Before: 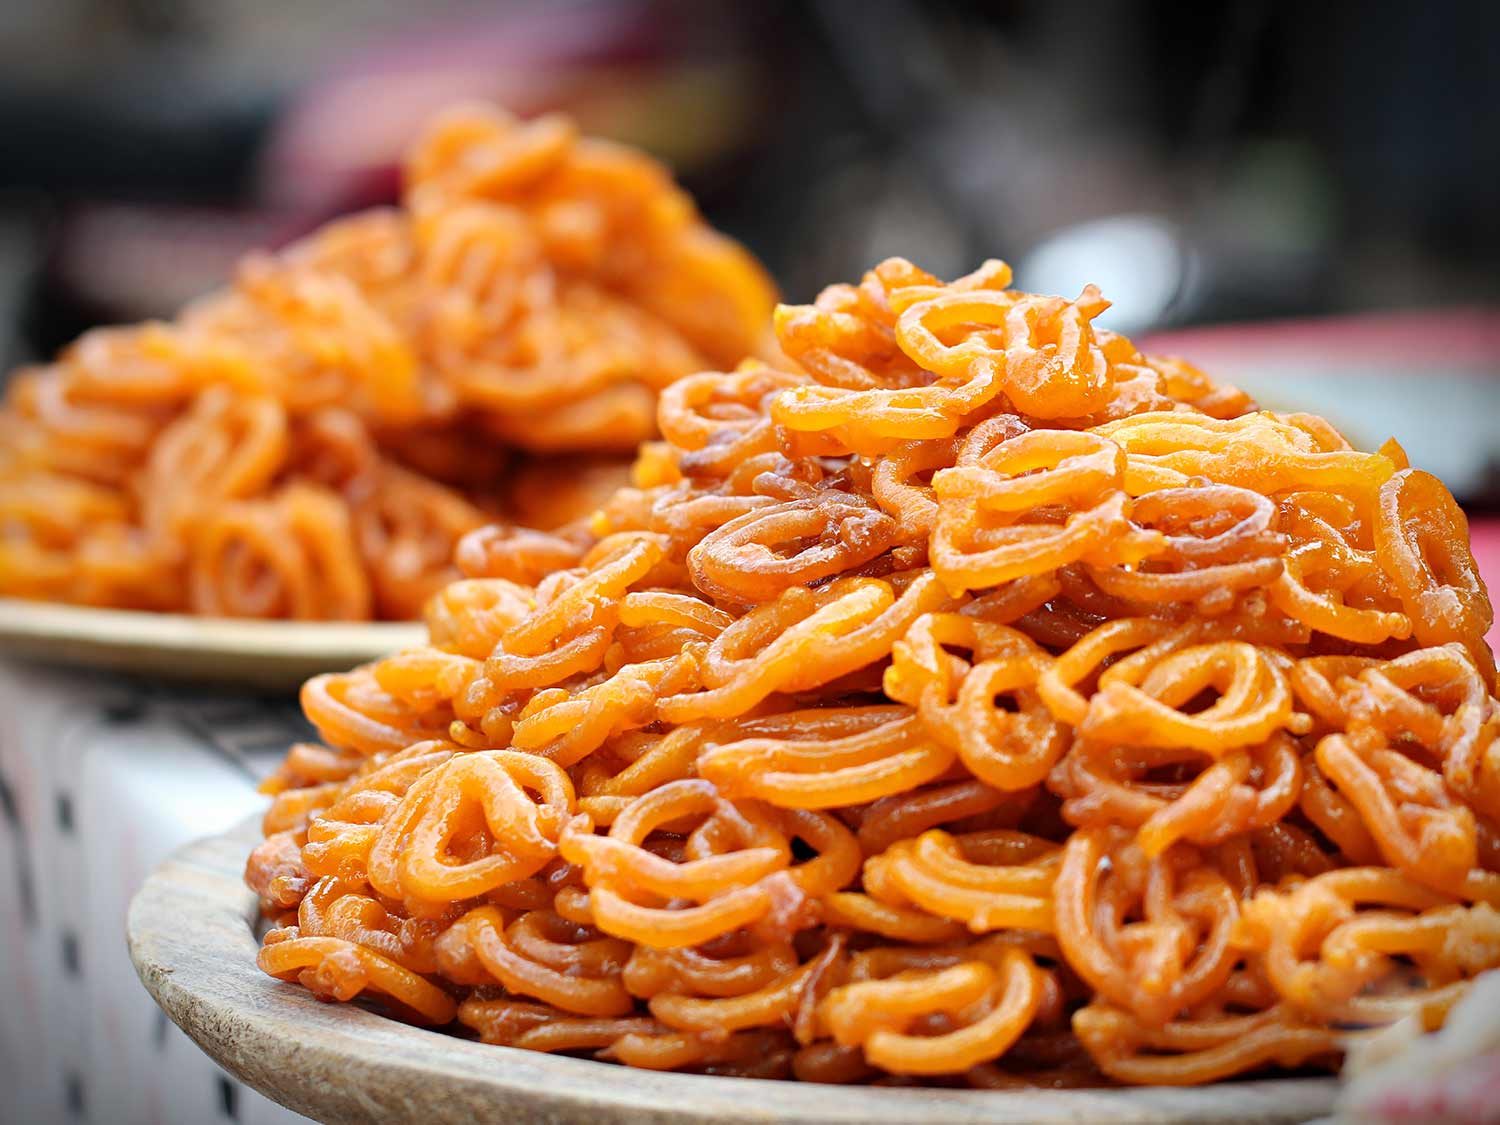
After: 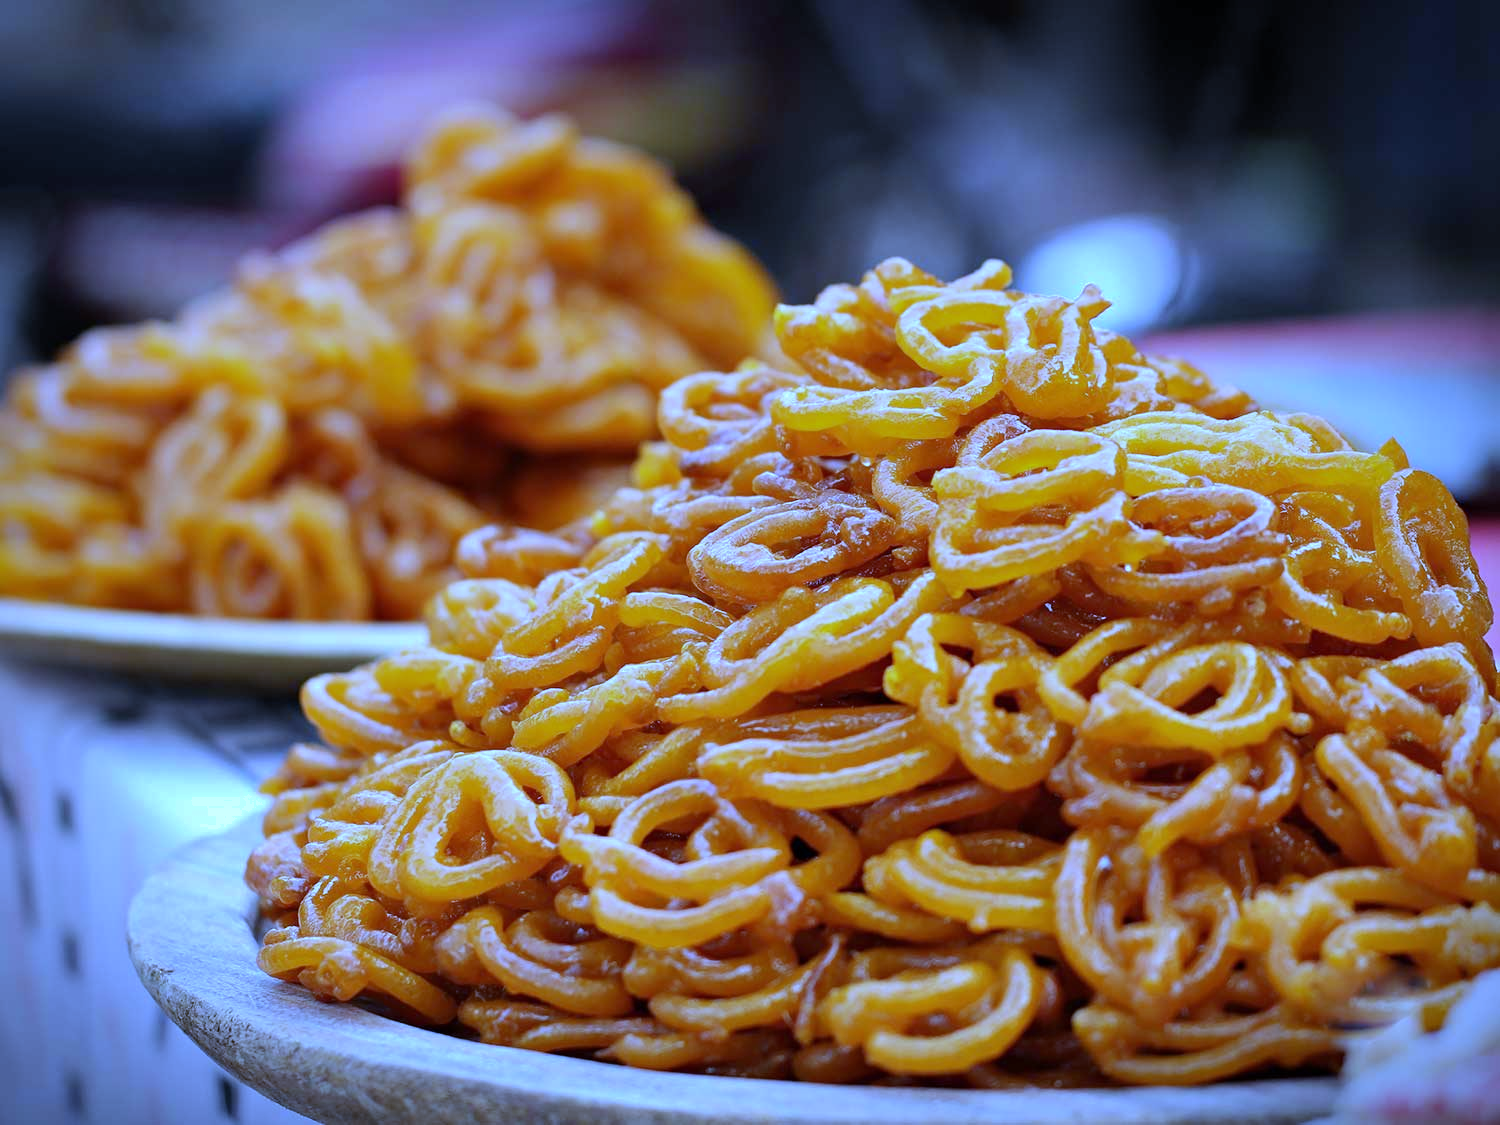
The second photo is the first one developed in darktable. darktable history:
white balance: red 0.766, blue 1.537
shadows and highlights: shadows 10, white point adjustment 1, highlights -40
tone equalizer: on, module defaults
base curve: curves: ch0 [(0, 0) (0.74, 0.67) (1, 1)]
